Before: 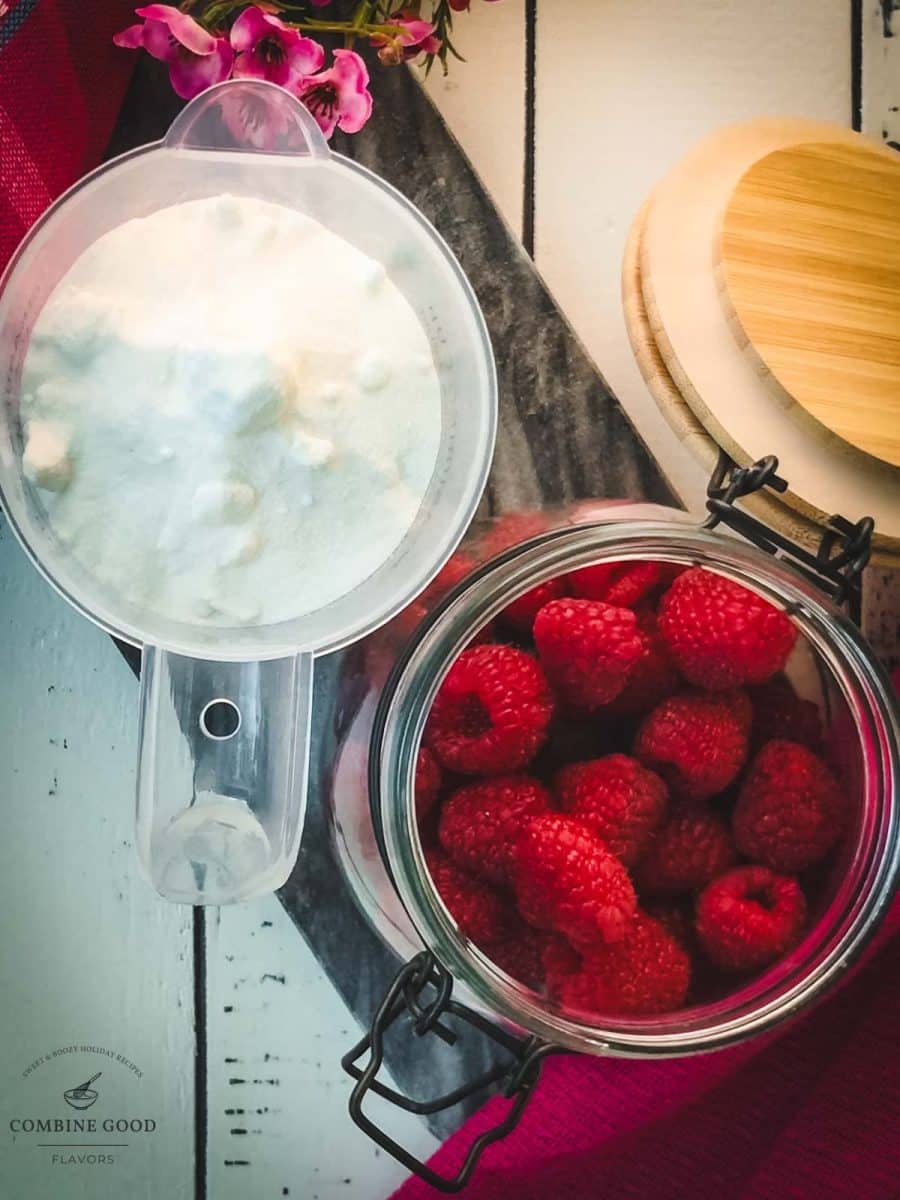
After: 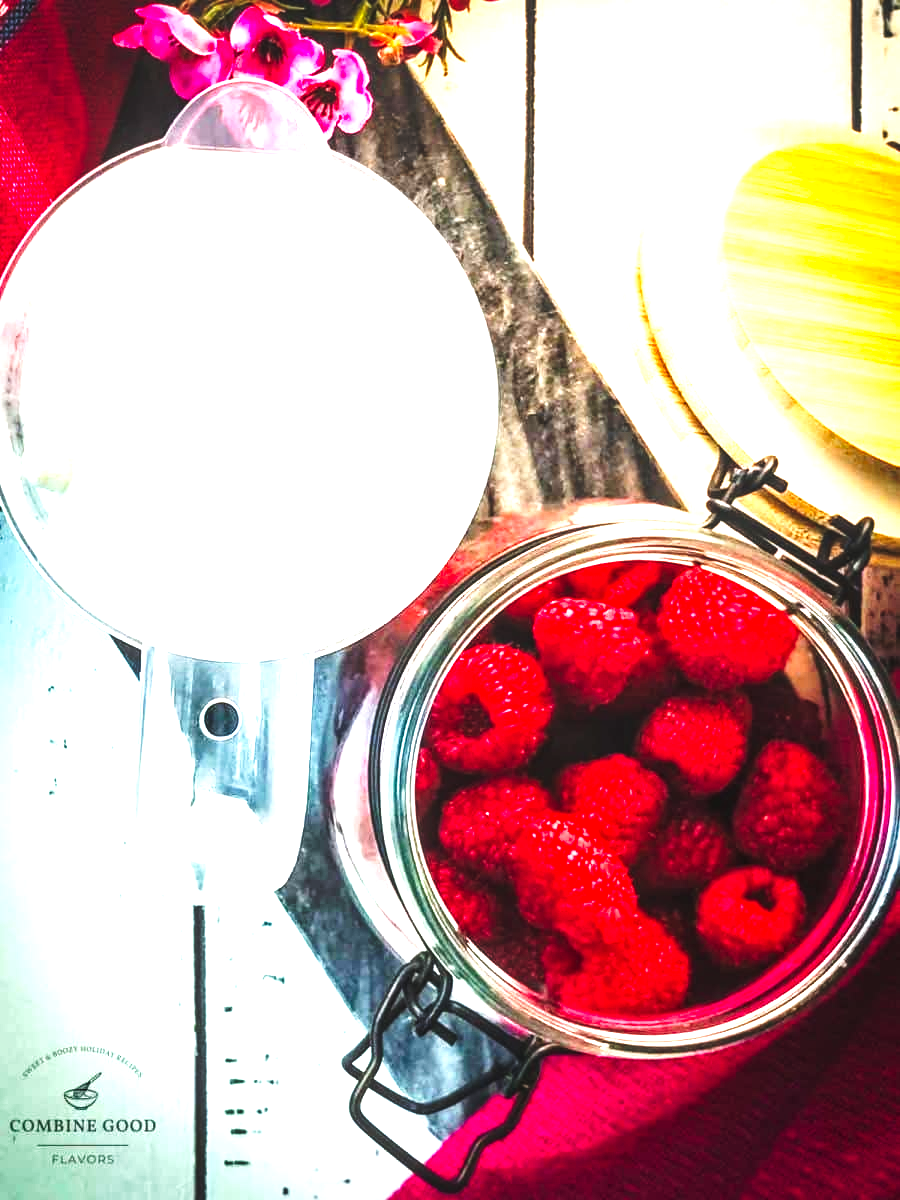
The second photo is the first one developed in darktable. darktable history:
levels: levels [0, 0.352, 0.703]
local contrast: on, module defaults
base curve: curves: ch0 [(0, 0) (0.036, 0.025) (0.121, 0.166) (0.206, 0.329) (0.605, 0.79) (1, 1)], preserve colors none
